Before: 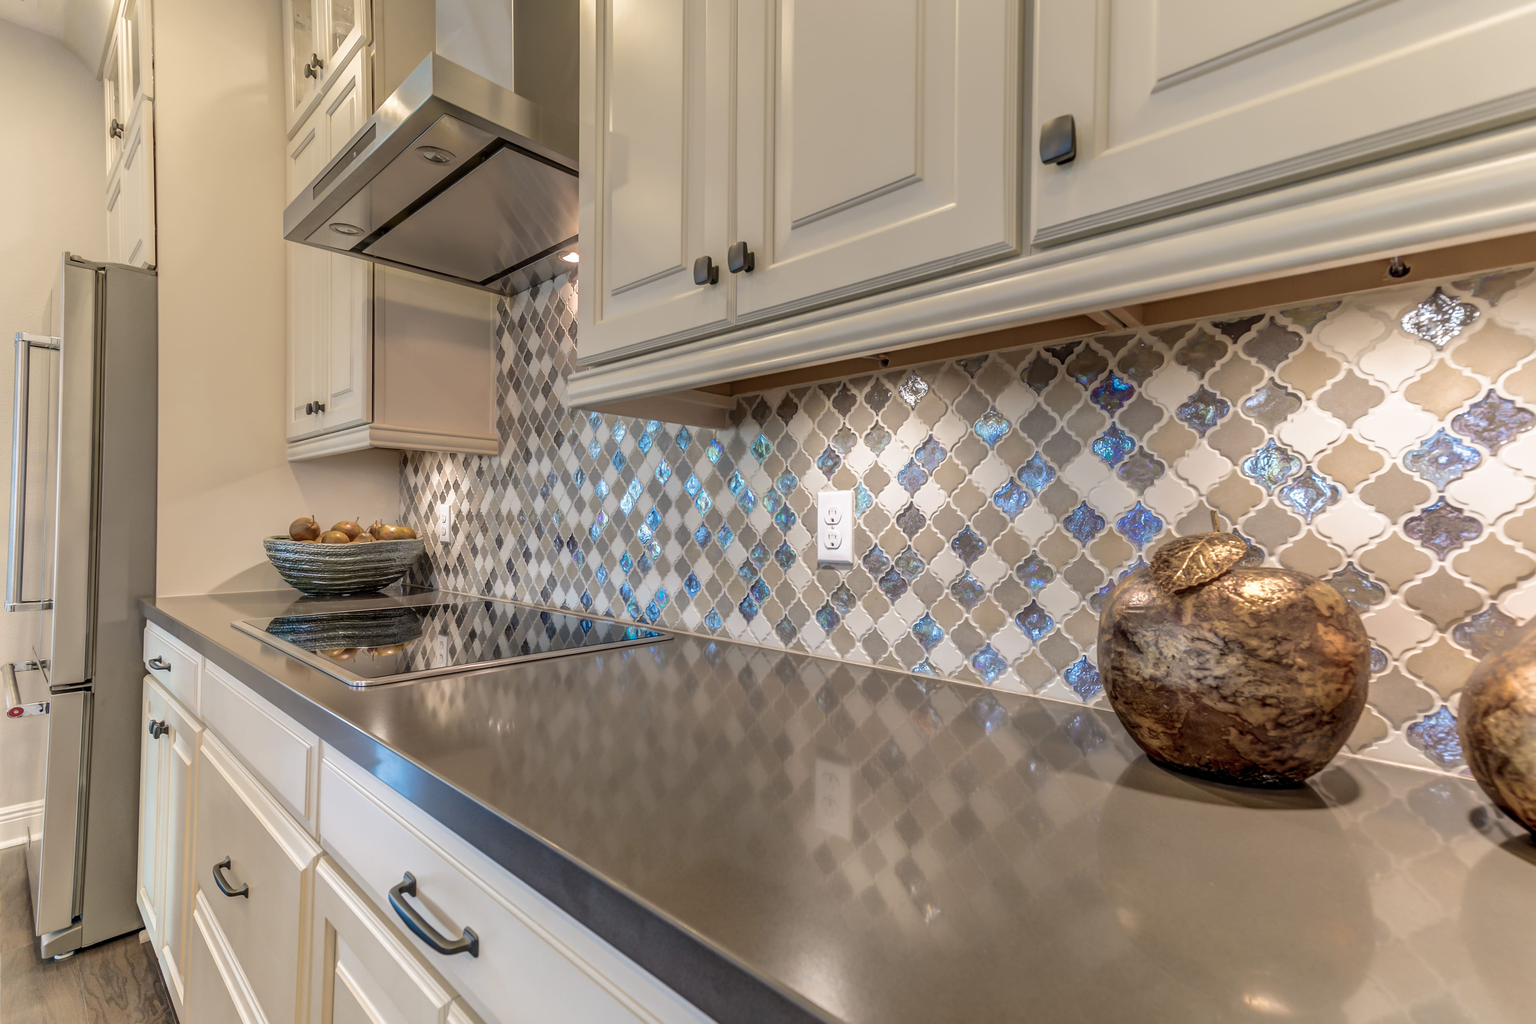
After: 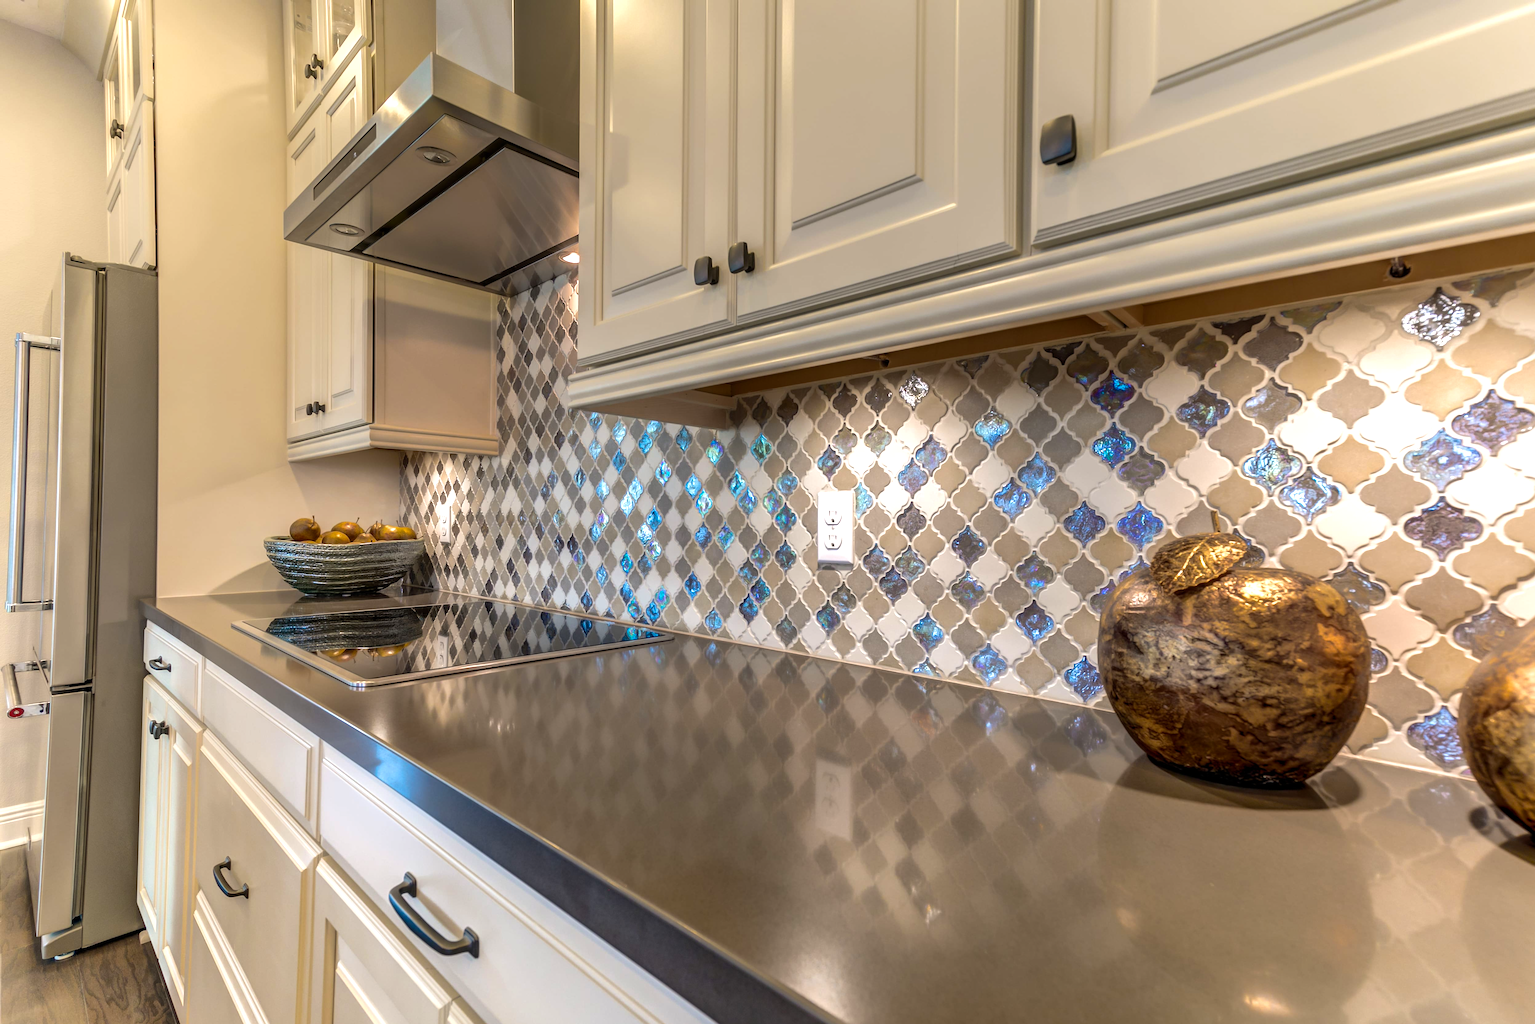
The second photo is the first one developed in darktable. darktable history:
color balance rgb: perceptual saturation grading › global saturation 30.142%, perceptual brilliance grading › global brilliance -17.539%, perceptual brilliance grading › highlights 28.651%, global vibrance 14.496%
